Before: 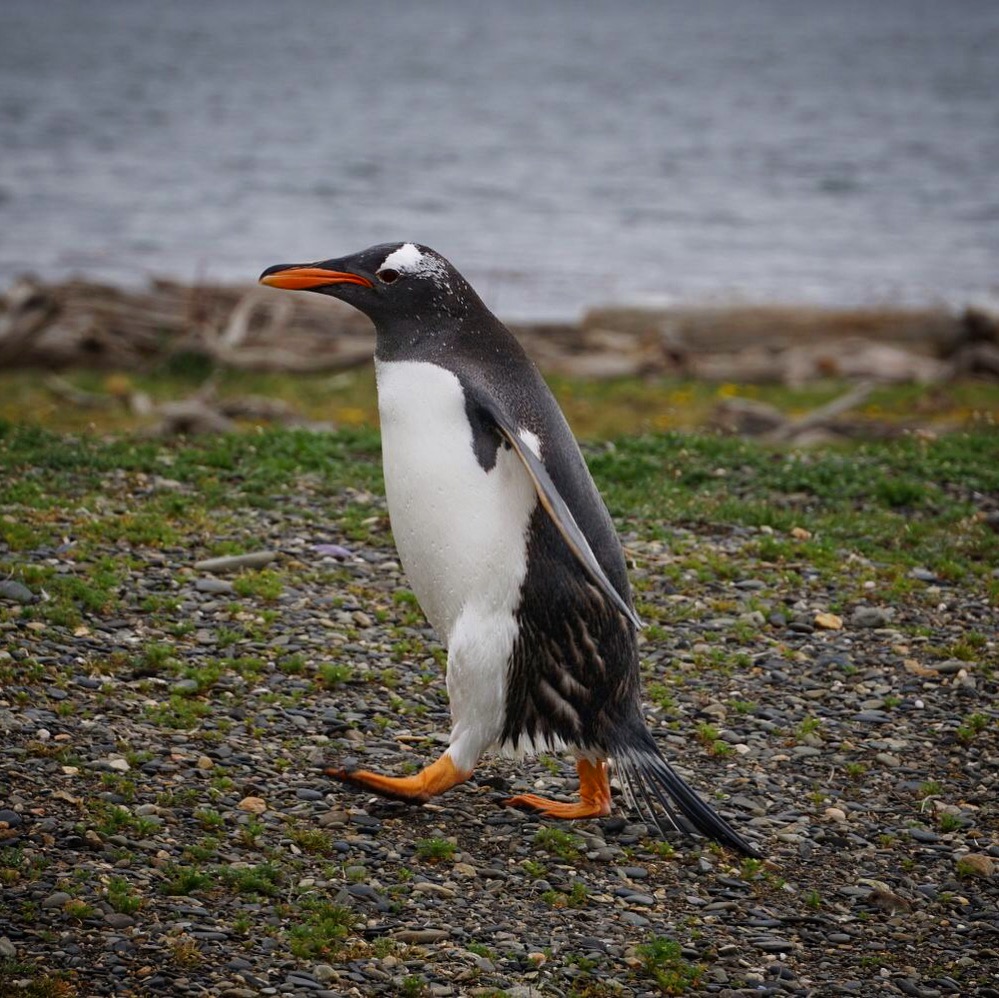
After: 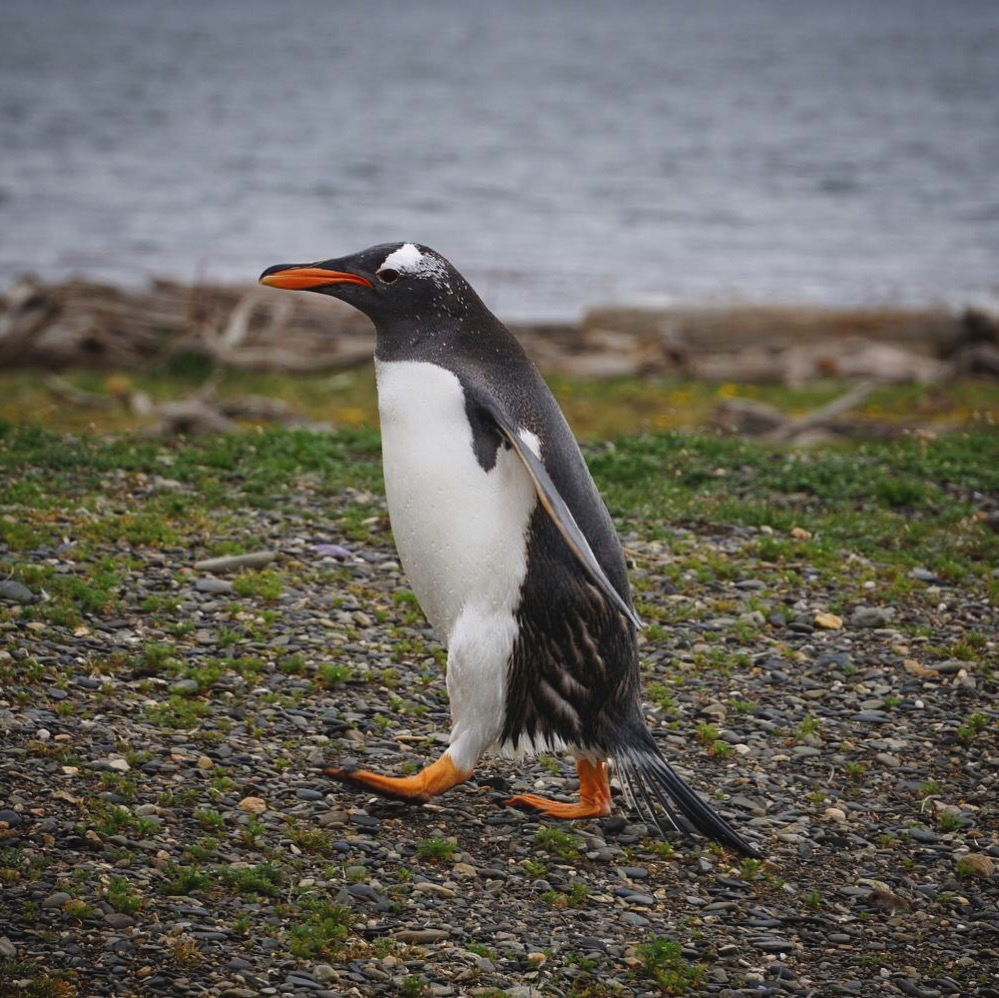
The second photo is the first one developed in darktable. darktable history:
exposure: black level correction -0.004, exposure 0.047 EV, compensate exposure bias true, compensate highlight preservation false
